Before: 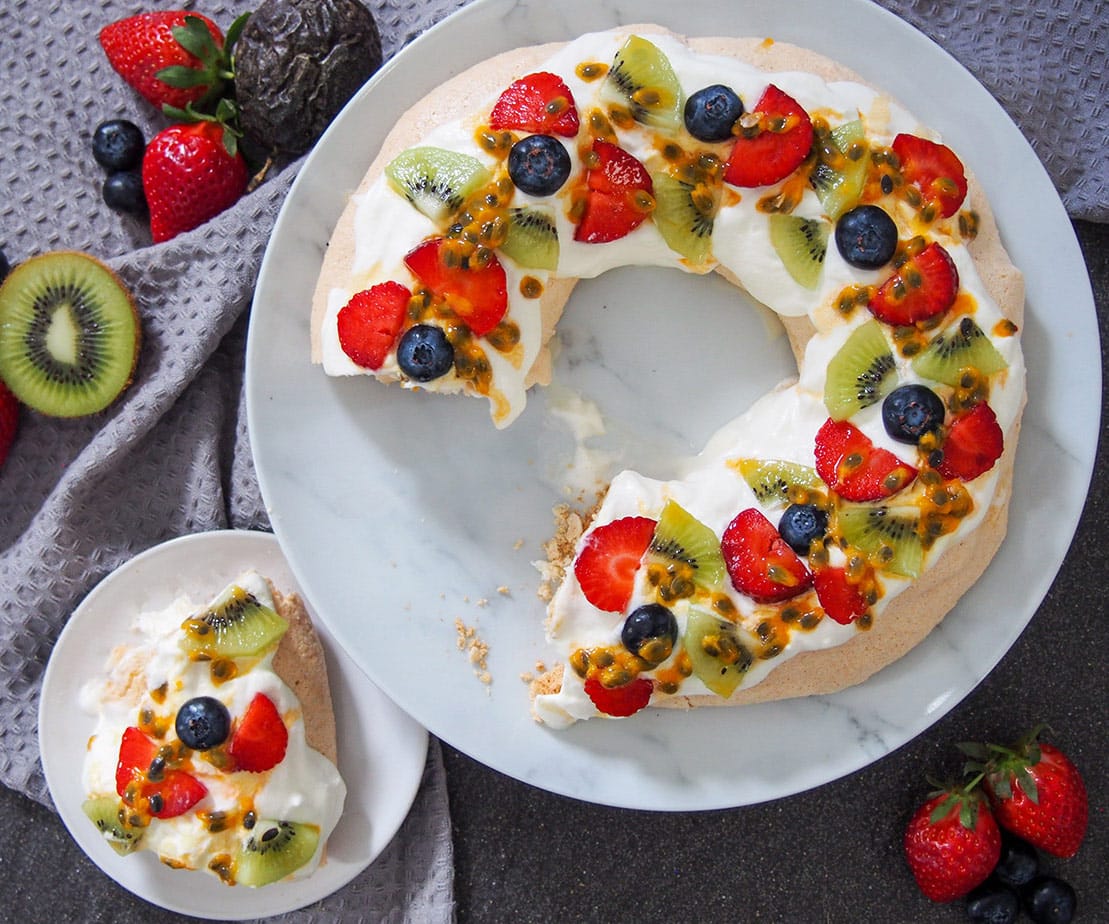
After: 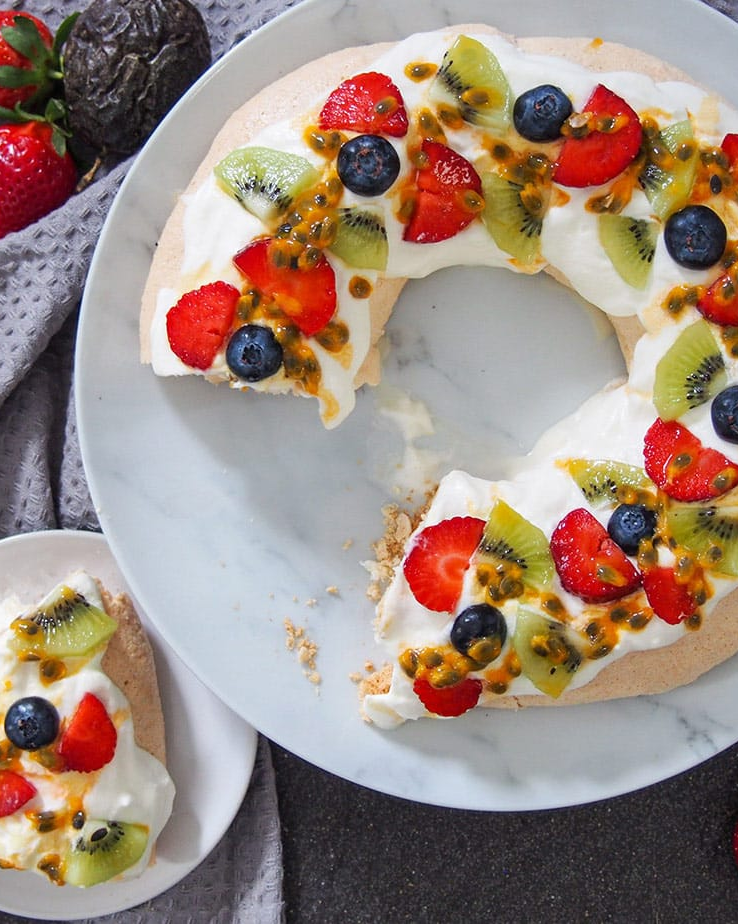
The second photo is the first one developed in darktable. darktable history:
crop and rotate: left 15.463%, right 17.909%
